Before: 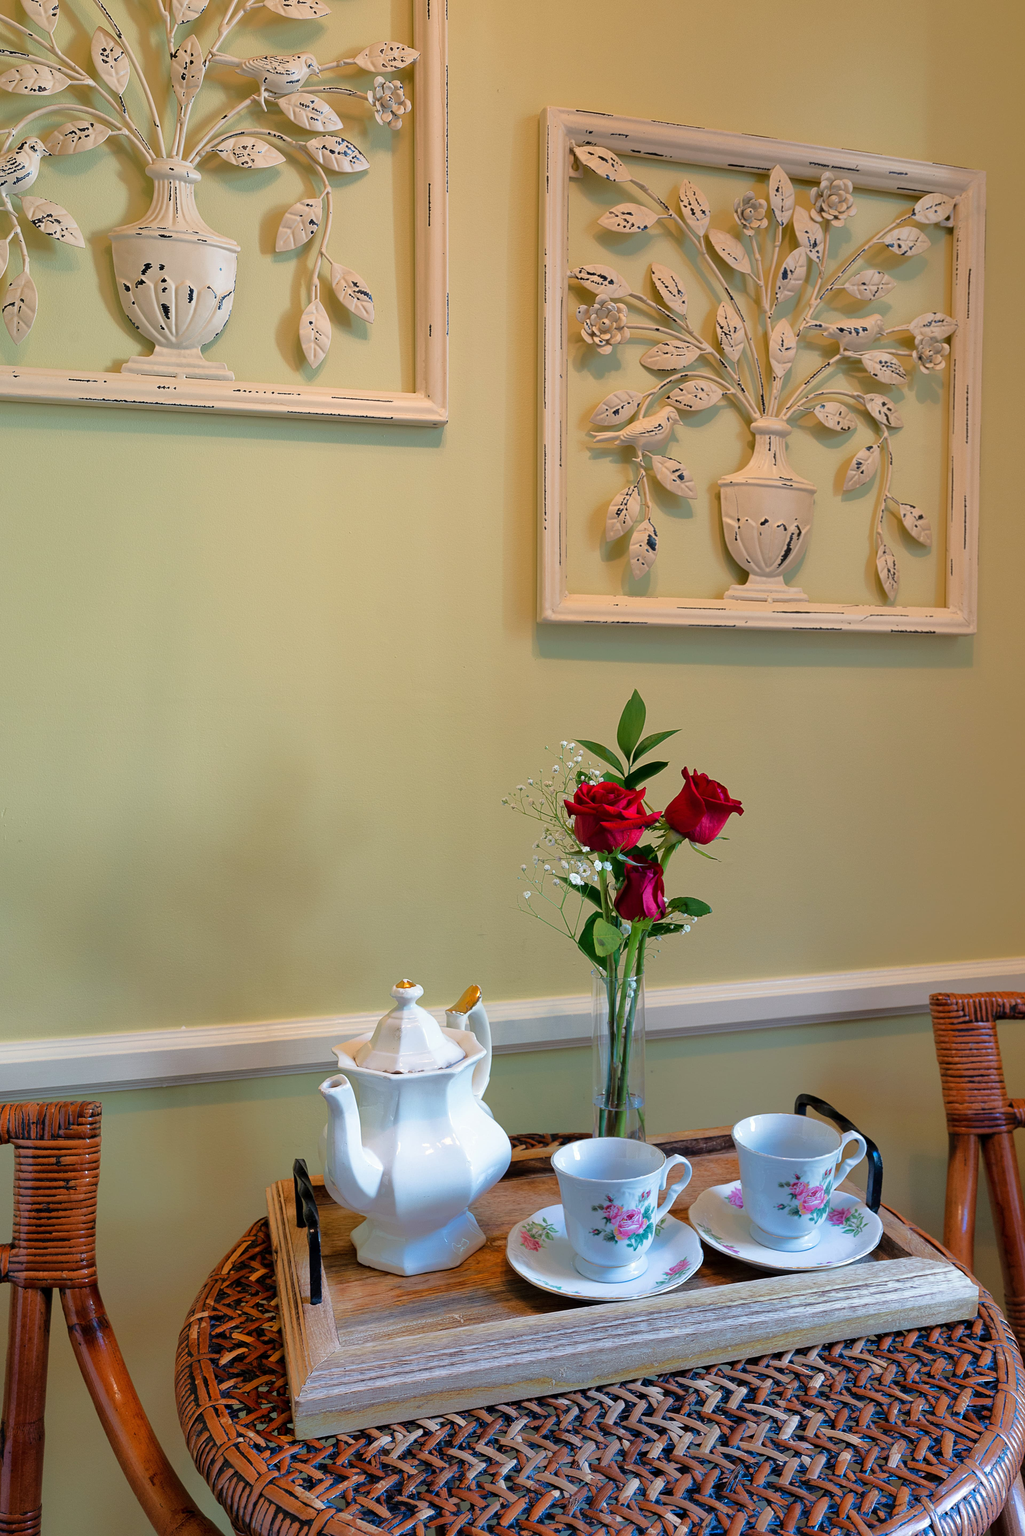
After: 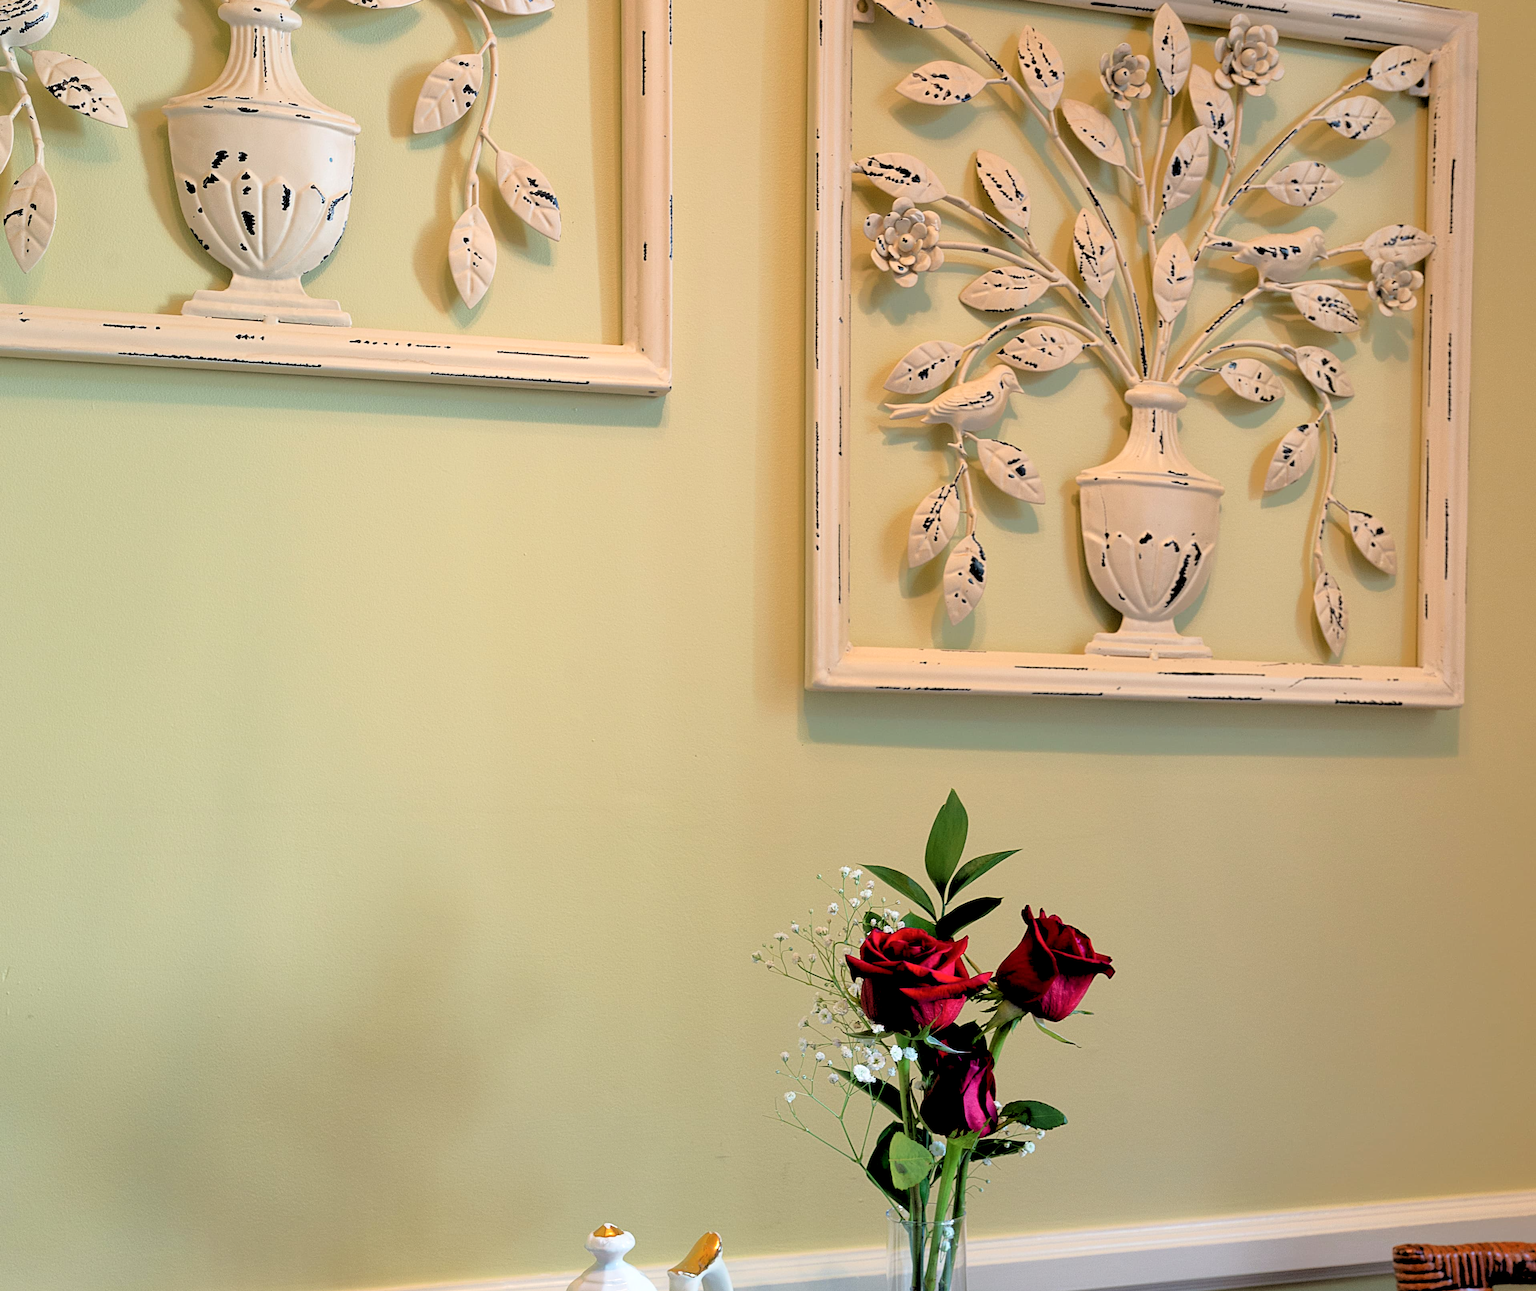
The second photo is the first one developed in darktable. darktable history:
contrast brightness saturation: contrast 0.15, brightness 0.05
rgb levels: levels [[0.029, 0.461, 0.922], [0, 0.5, 1], [0, 0.5, 1]]
crop and rotate: top 10.605%, bottom 33.274%
